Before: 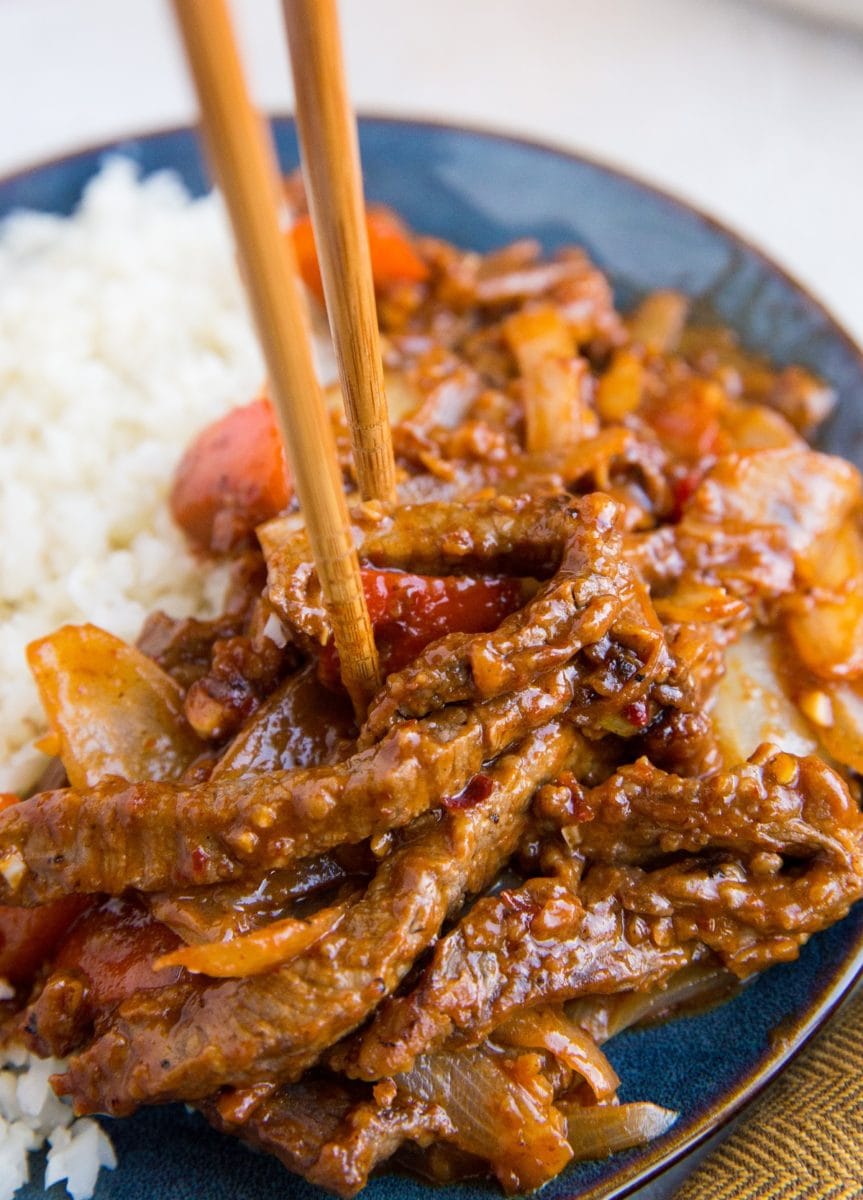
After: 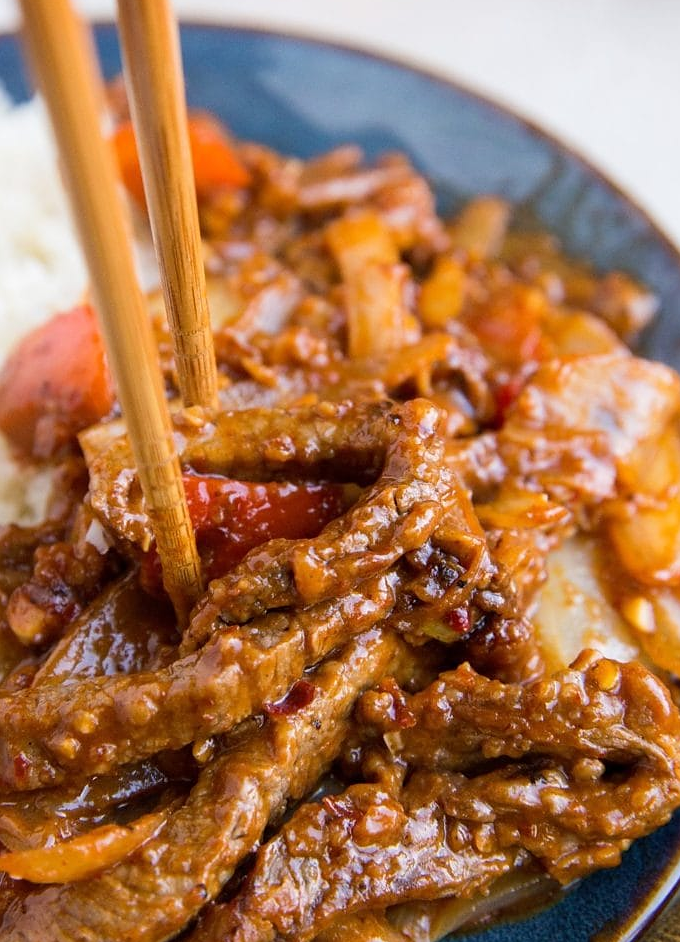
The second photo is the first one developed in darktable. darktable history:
tone equalizer: on, module defaults
sharpen: radius 0.985
crop and rotate: left 20.739%, top 7.905%, right 0.414%, bottom 13.517%
